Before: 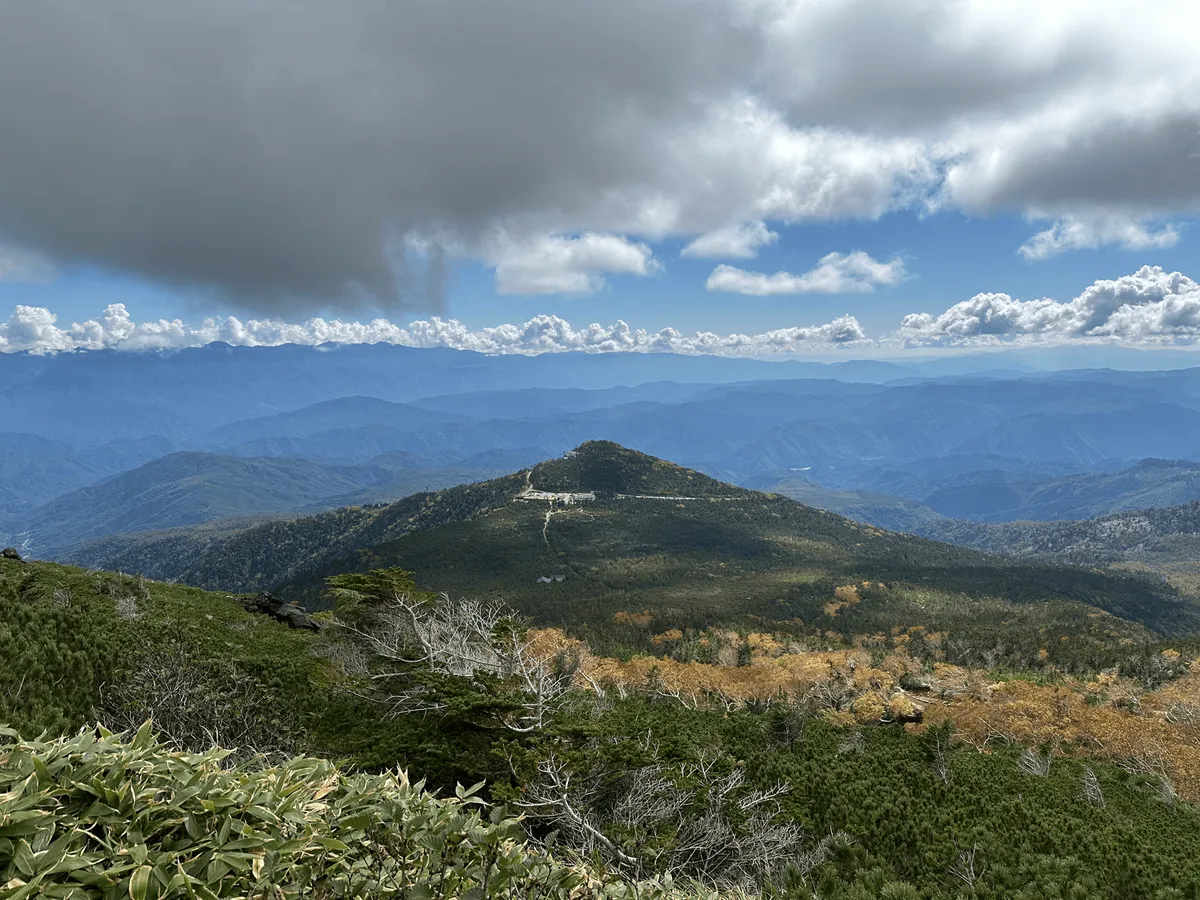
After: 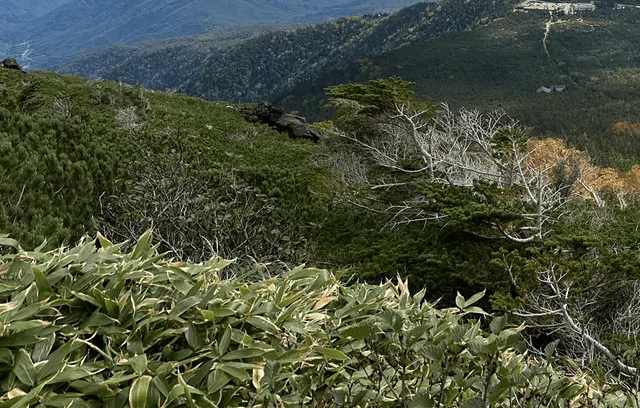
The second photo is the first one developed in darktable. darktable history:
crop and rotate: top 54.519%, right 46.633%, bottom 0.105%
